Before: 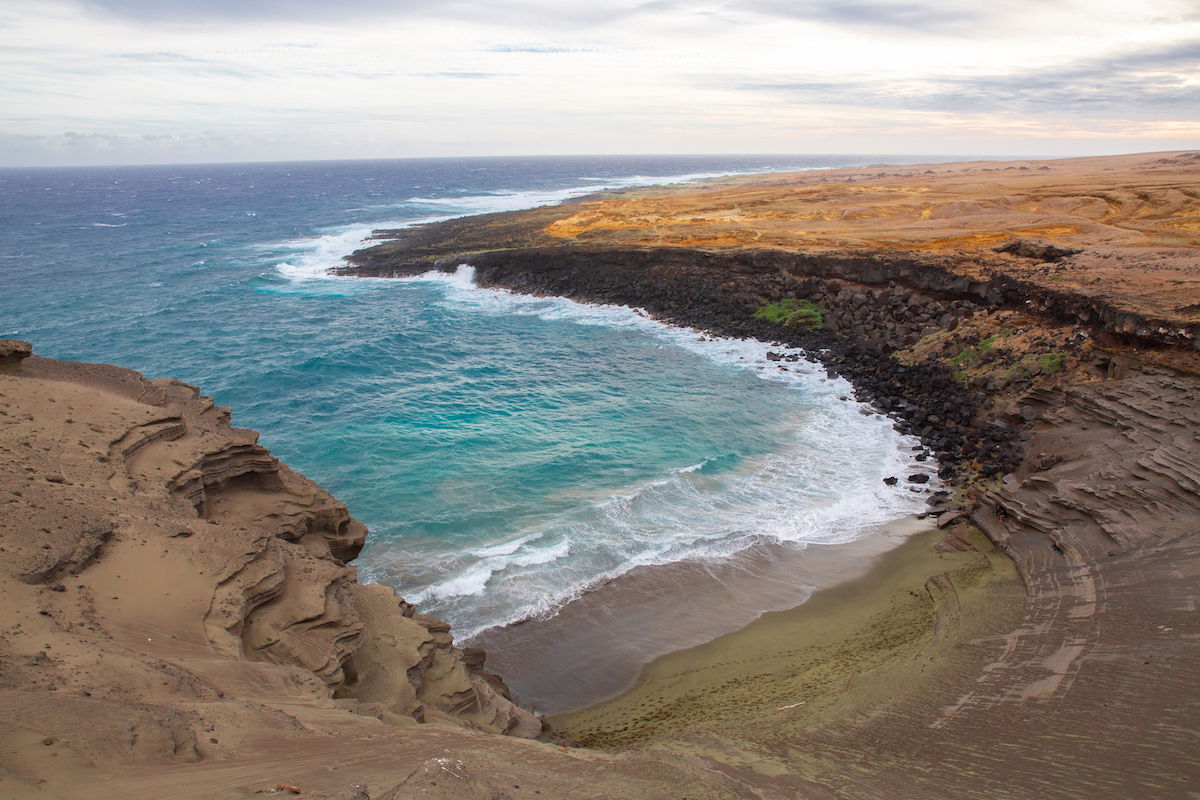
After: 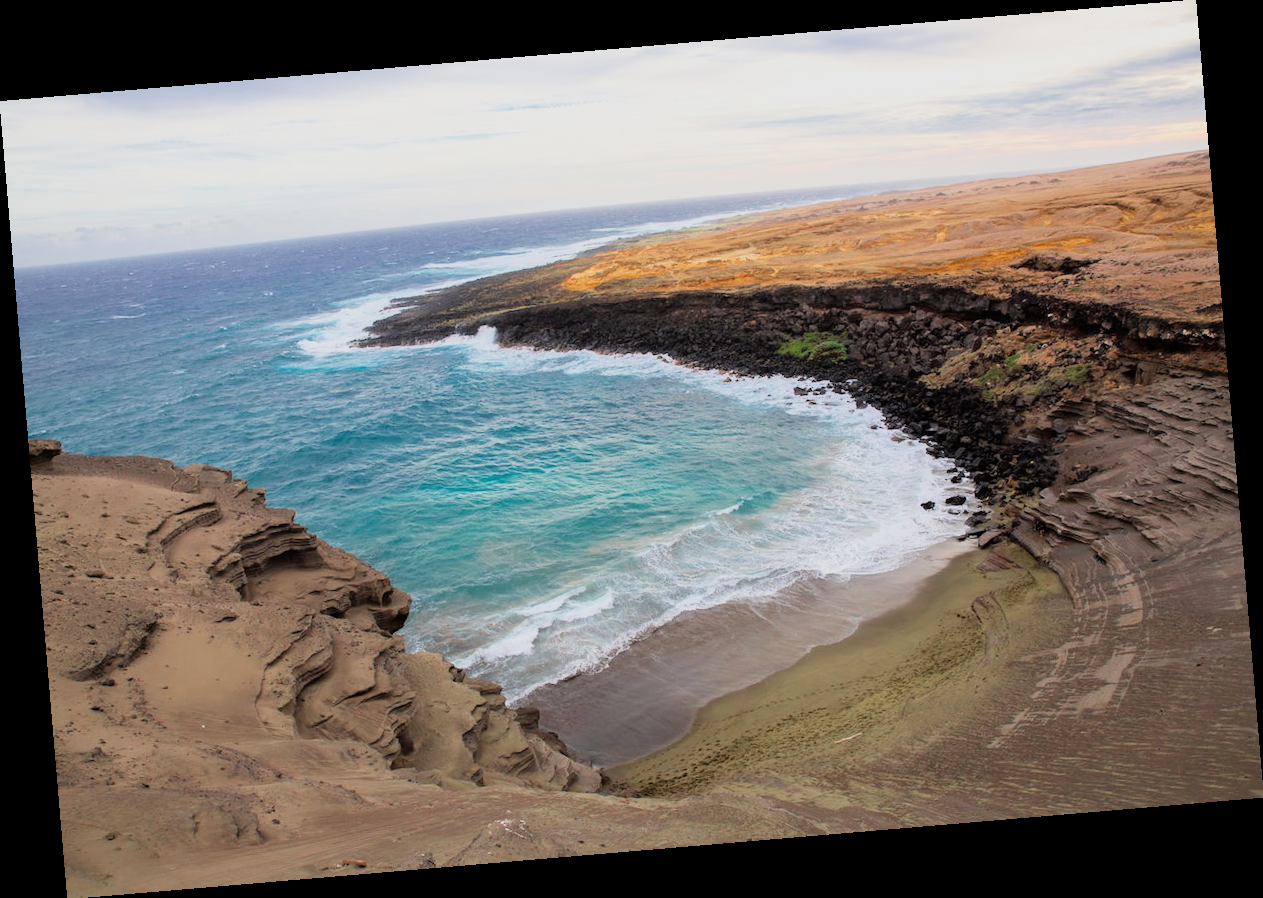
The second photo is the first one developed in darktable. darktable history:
exposure: exposure 0.29 EV, compensate highlight preservation false
filmic rgb: black relative exposure -7.75 EV, white relative exposure 4.4 EV, threshold 3 EV, hardness 3.76, latitude 50%, contrast 1.1, color science v5 (2021), contrast in shadows safe, contrast in highlights safe, enable highlight reconstruction true
rotate and perspective: rotation -4.86°, automatic cropping off
